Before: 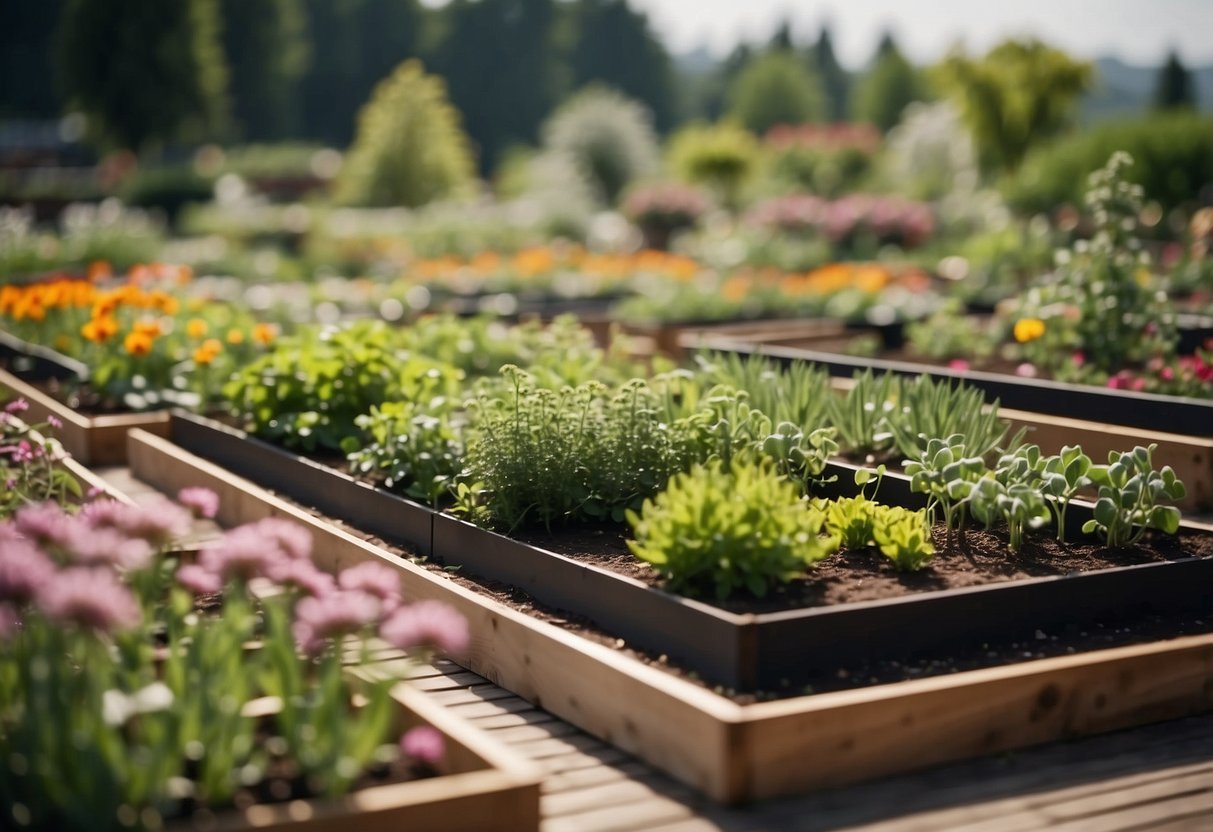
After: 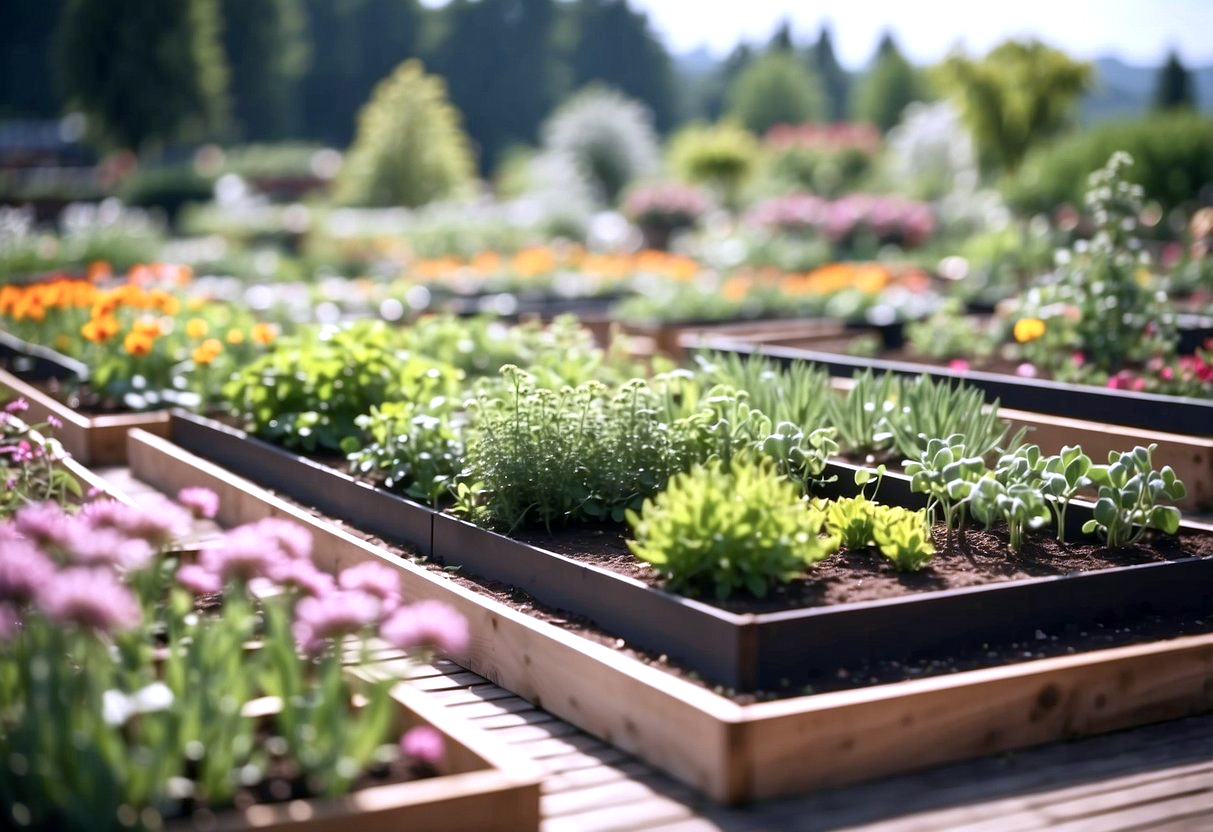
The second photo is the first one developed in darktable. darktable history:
color calibration: illuminant as shot in camera, x 0.377, y 0.393, temperature 4202.06 K
exposure: black level correction 0.002, exposure 0.675 EV, compensate highlight preservation false
